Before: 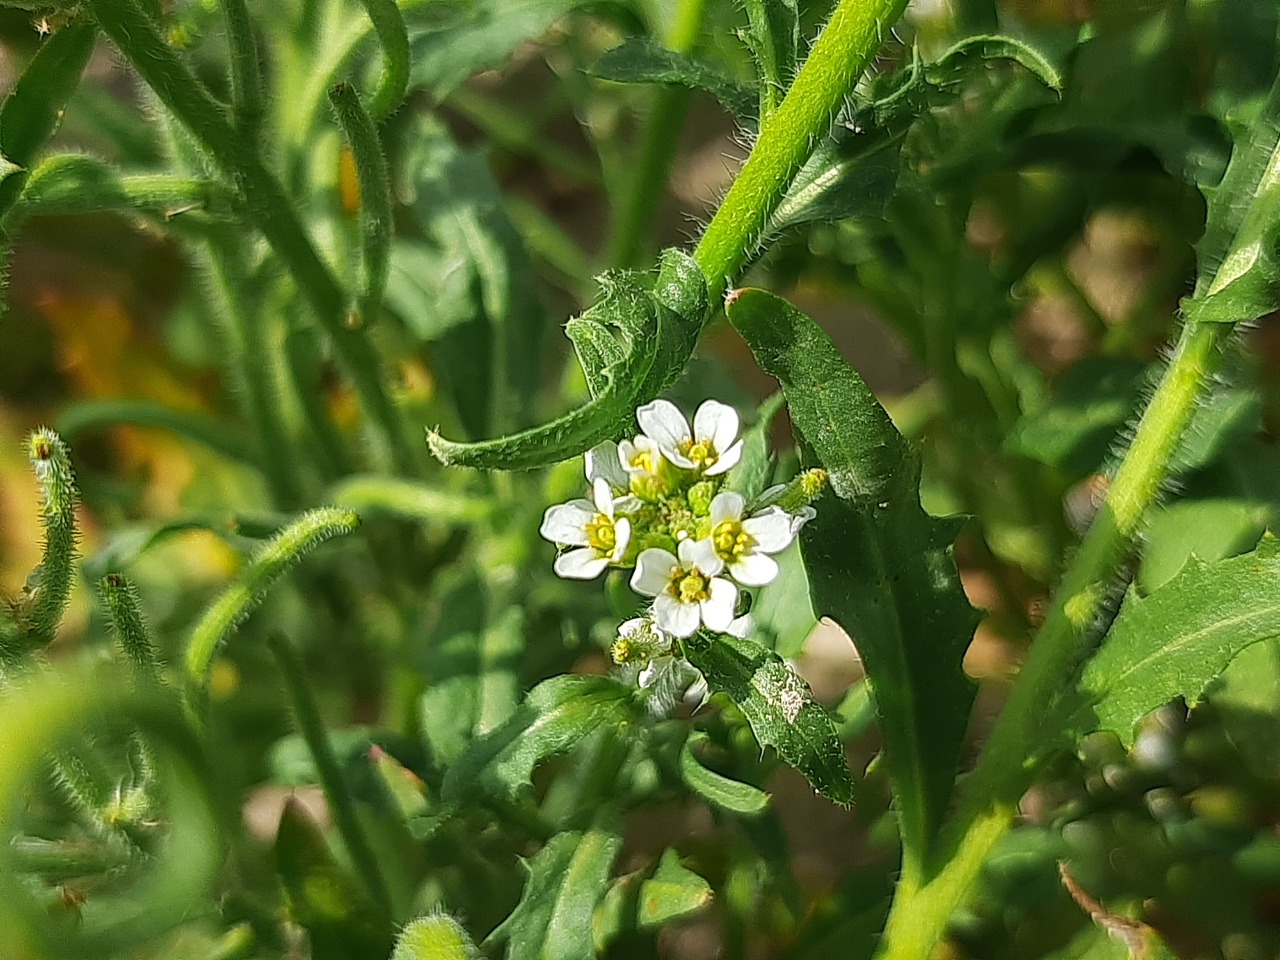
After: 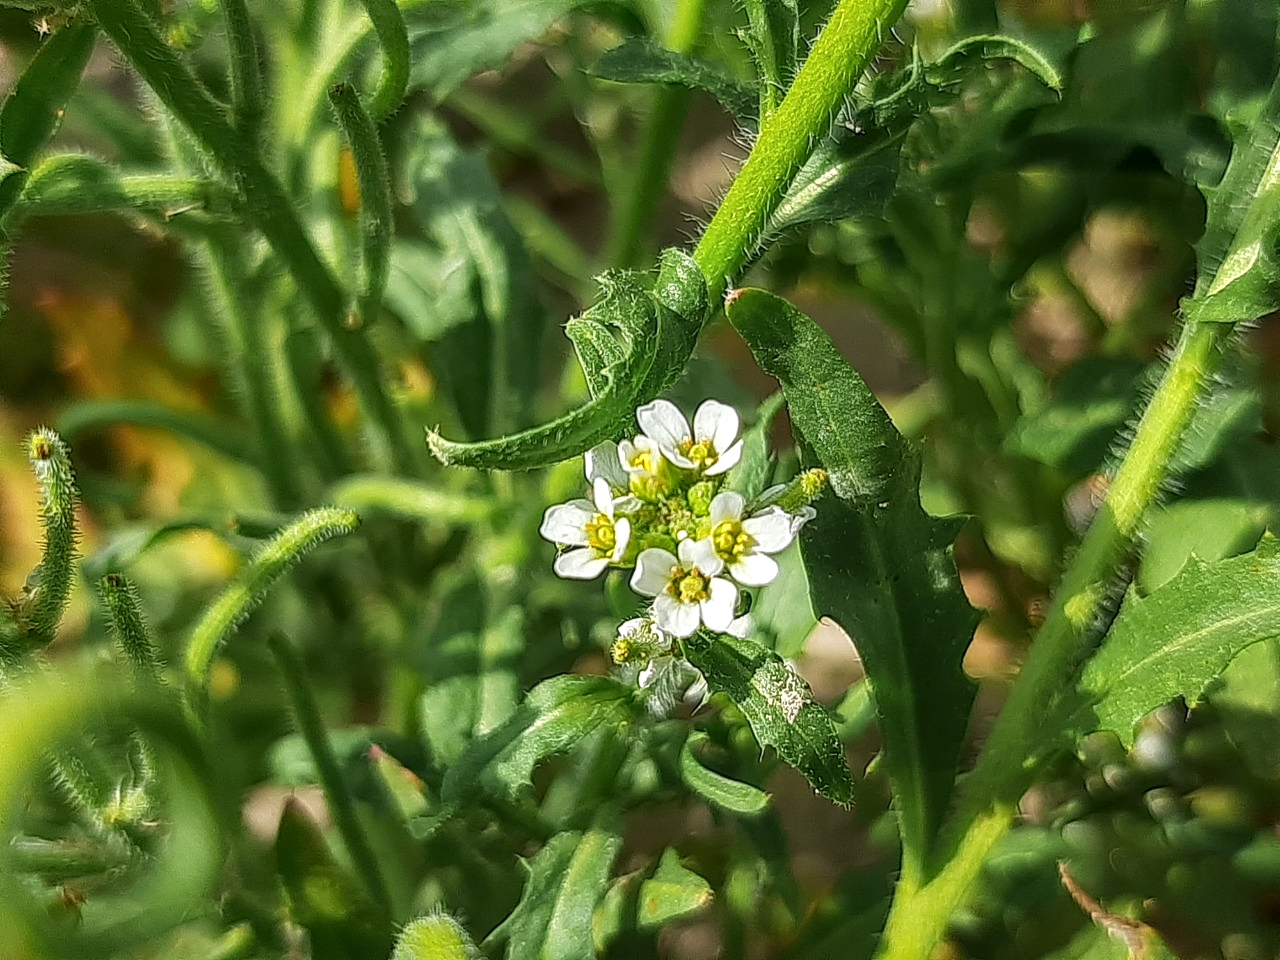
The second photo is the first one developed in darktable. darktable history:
local contrast: on, module defaults
shadows and highlights: shadows 37.27, highlights -28.18, soften with gaussian
